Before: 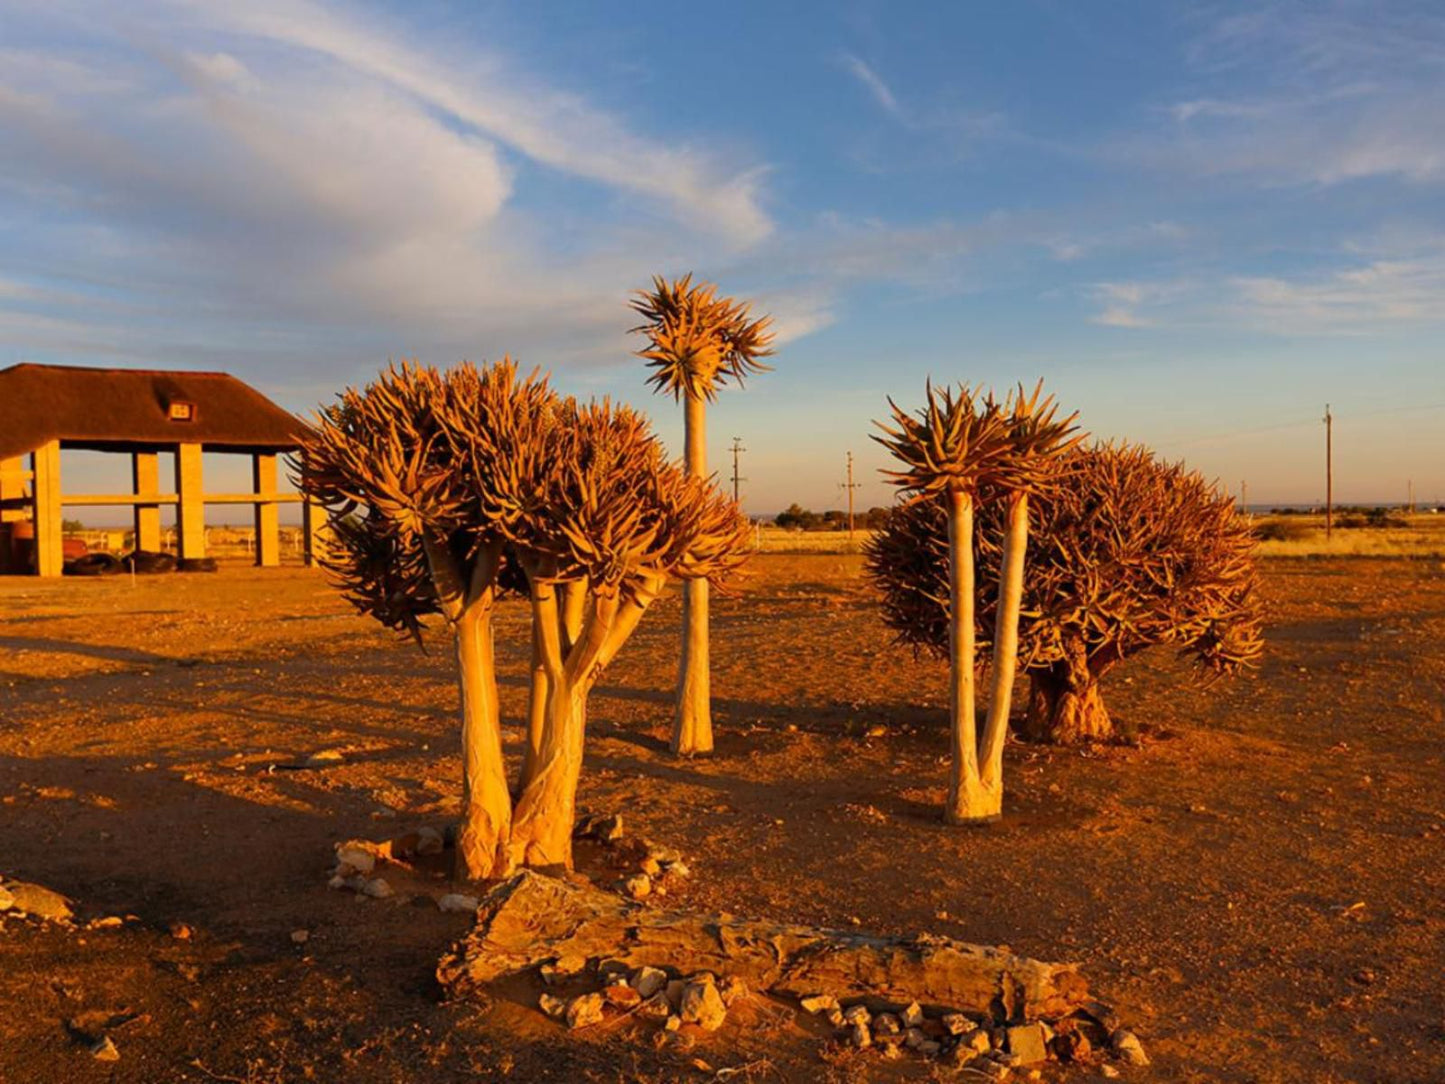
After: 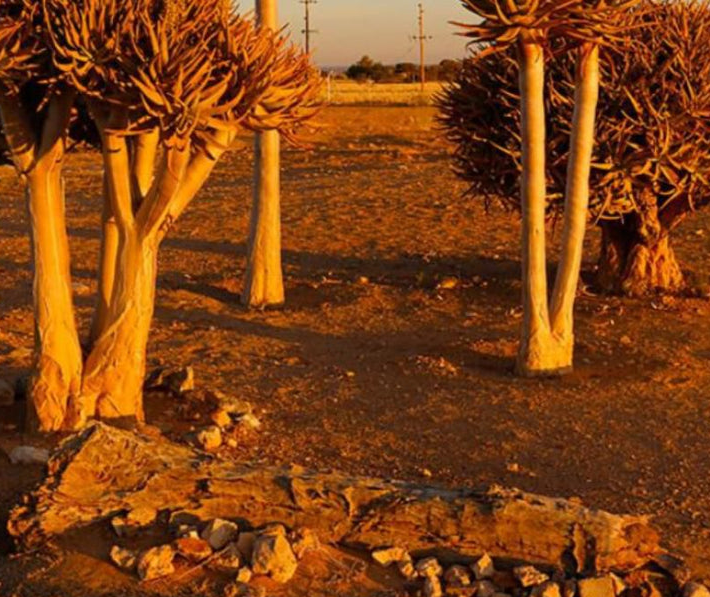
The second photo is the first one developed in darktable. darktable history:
crop: left 29.724%, top 41.369%, right 21.094%, bottom 3.474%
